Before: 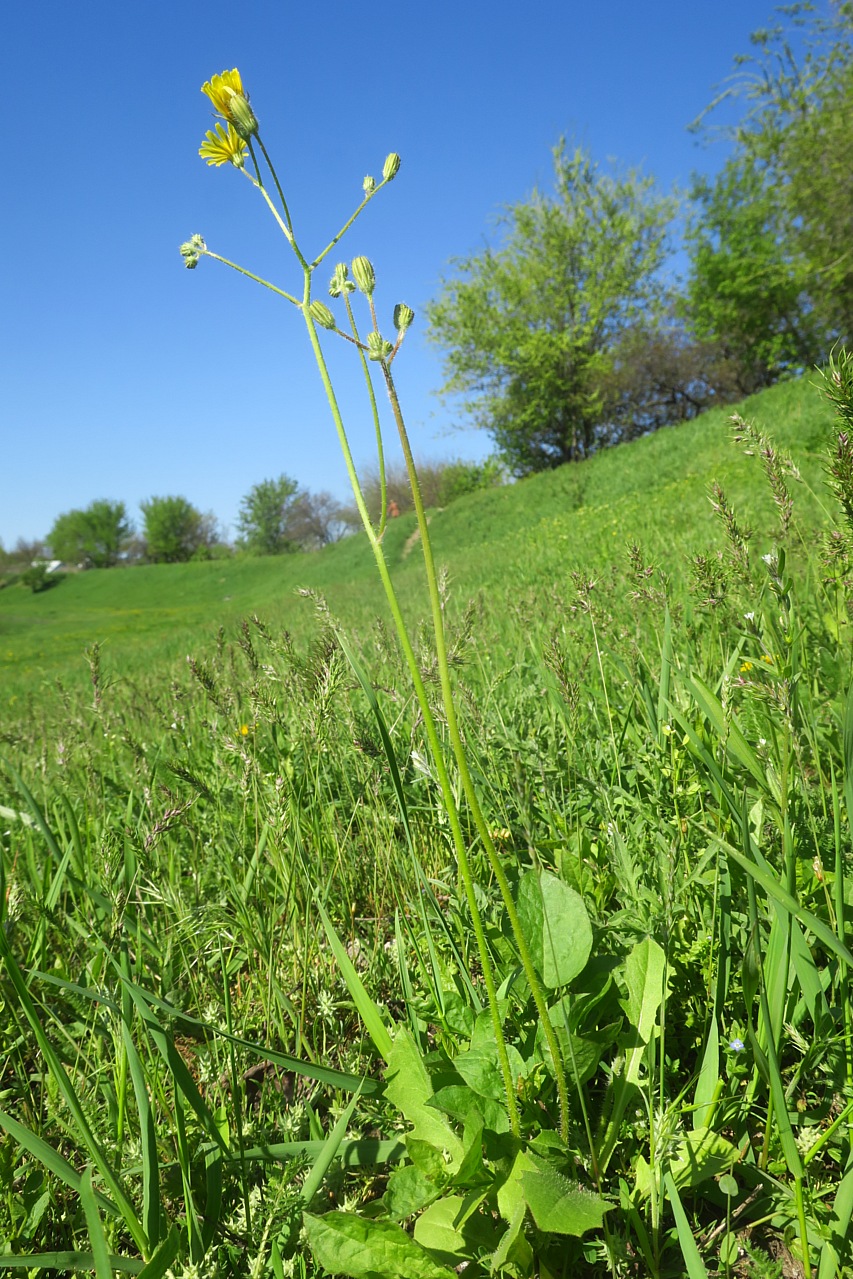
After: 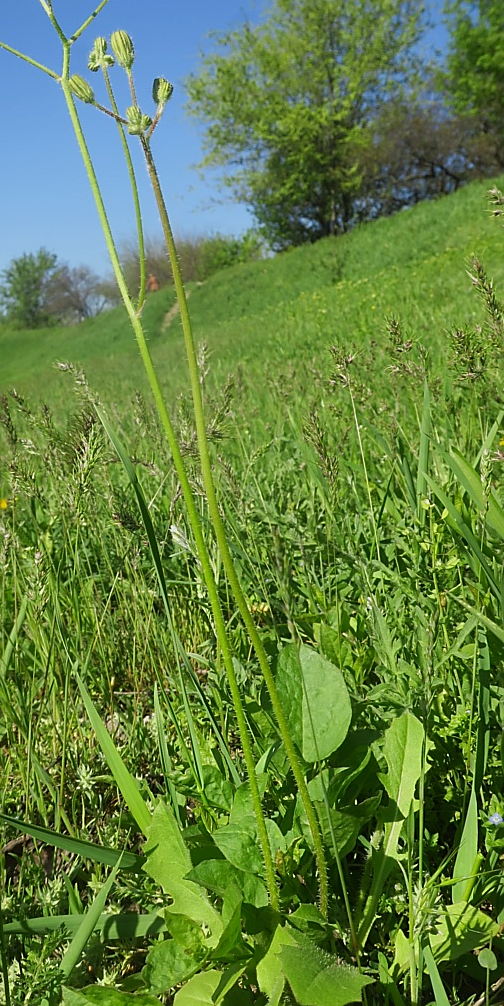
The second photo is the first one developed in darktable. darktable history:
crop and rotate: left 28.256%, top 17.734%, right 12.656%, bottom 3.573%
exposure: exposure -0.36 EV, compensate highlight preservation false
sharpen: radius 1.864, amount 0.398, threshold 1.271
